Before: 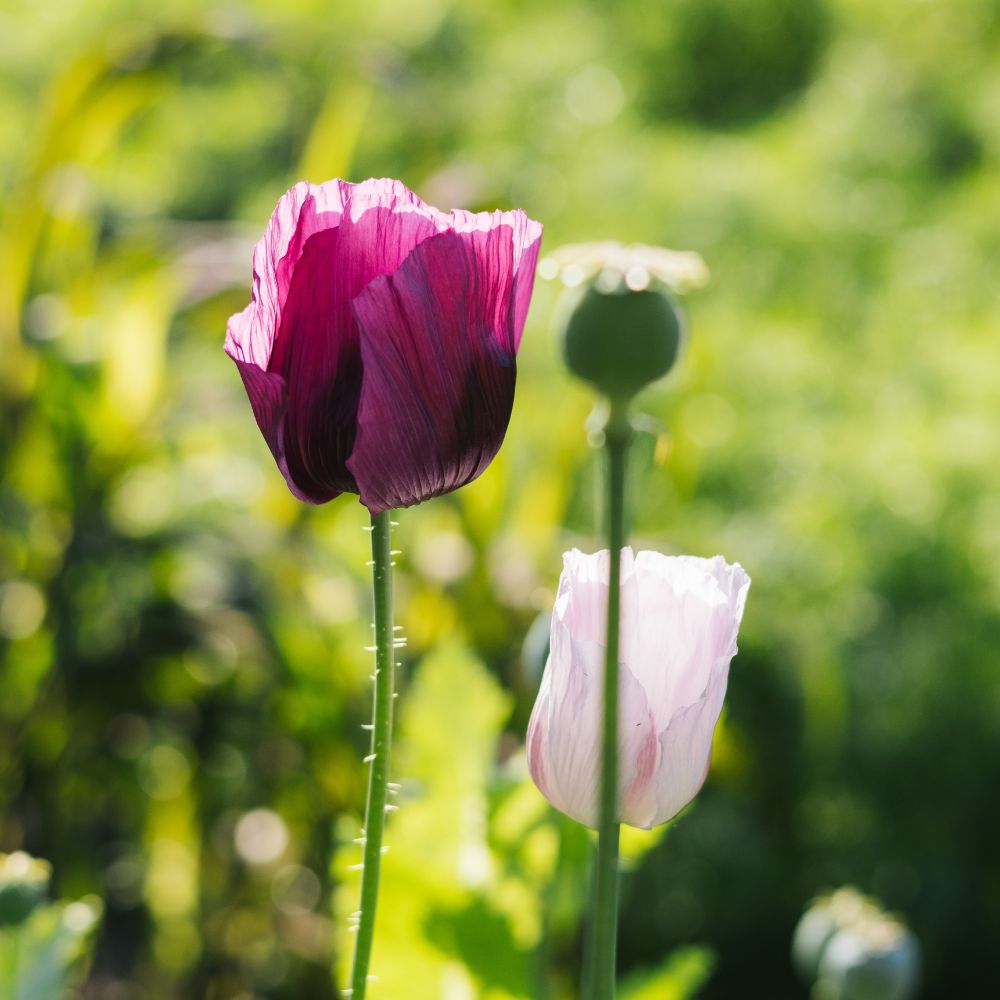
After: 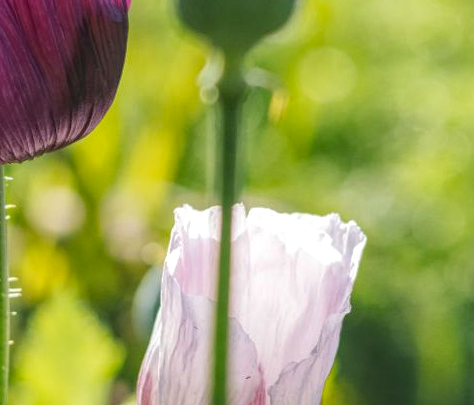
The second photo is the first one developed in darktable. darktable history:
rotate and perspective: rotation 0.062°, lens shift (vertical) 0.115, lens shift (horizontal) -0.133, crop left 0.047, crop right 0.94, crop top 0.061, crop bottom 0.94
local contrast: highlights 66%, shadows 33%, detail 166%, midtone range 0.2
haze removal: compatibility mode true, adaptive false
crop: left 35.03%, top 36.625%, right 14.663%, bottom 20.057%
white balance: emerald 1
